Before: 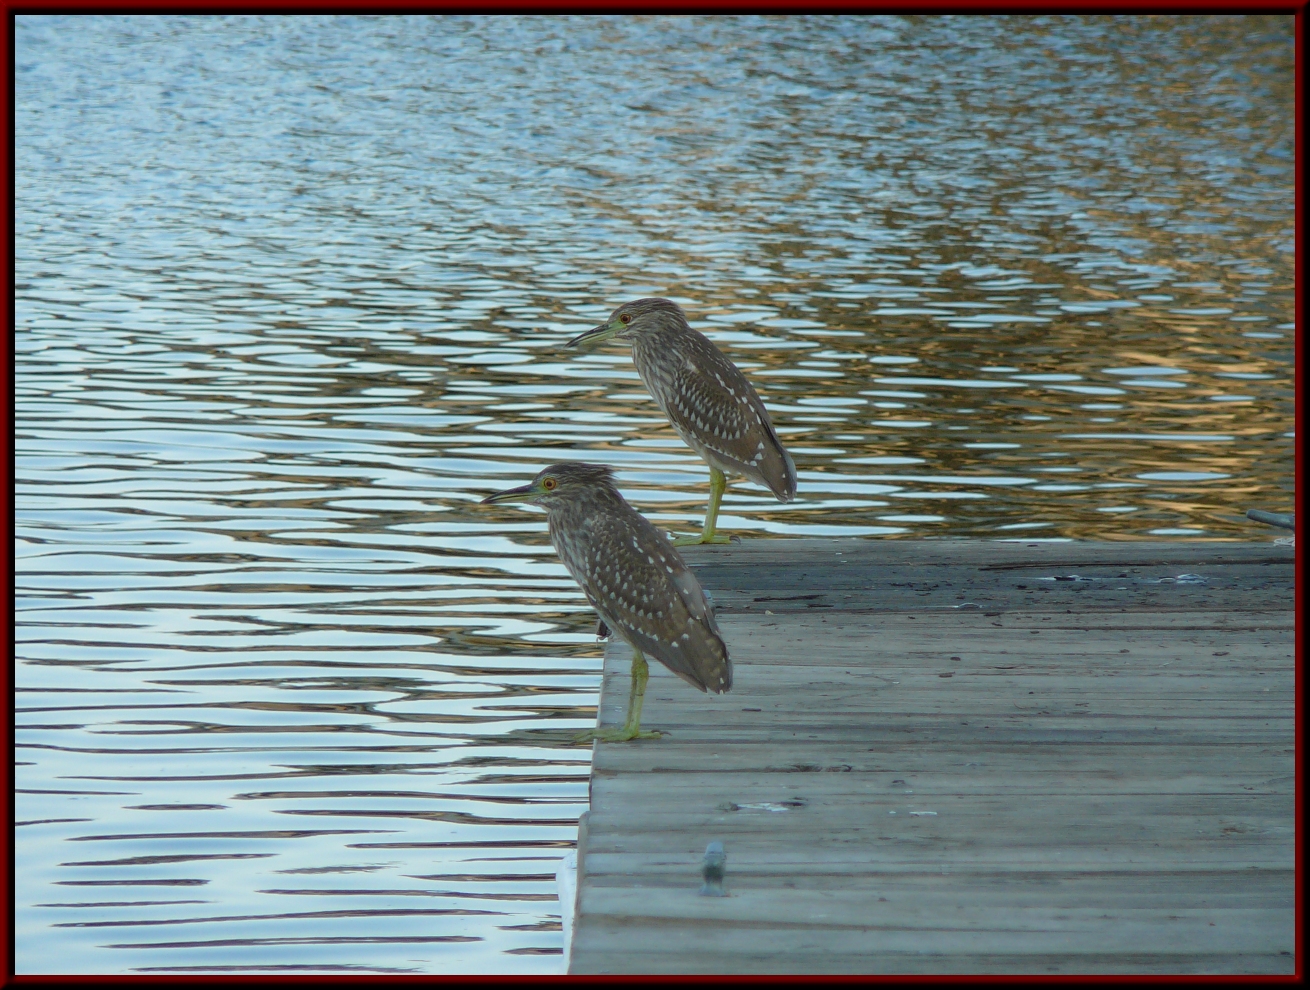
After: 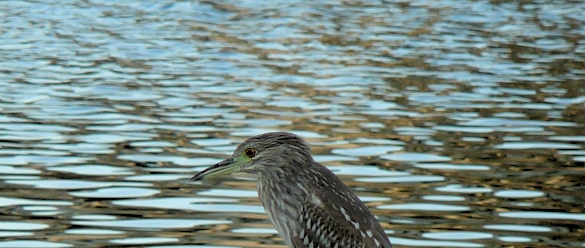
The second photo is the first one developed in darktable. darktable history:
crop: left 28.64%, top 16.832%, right 26.637%, bottom 58.055%
rgb levels: levels [[0.029, 0.461, 0.922], [0, 0.5, 1], [0, 0.5, 1]]
